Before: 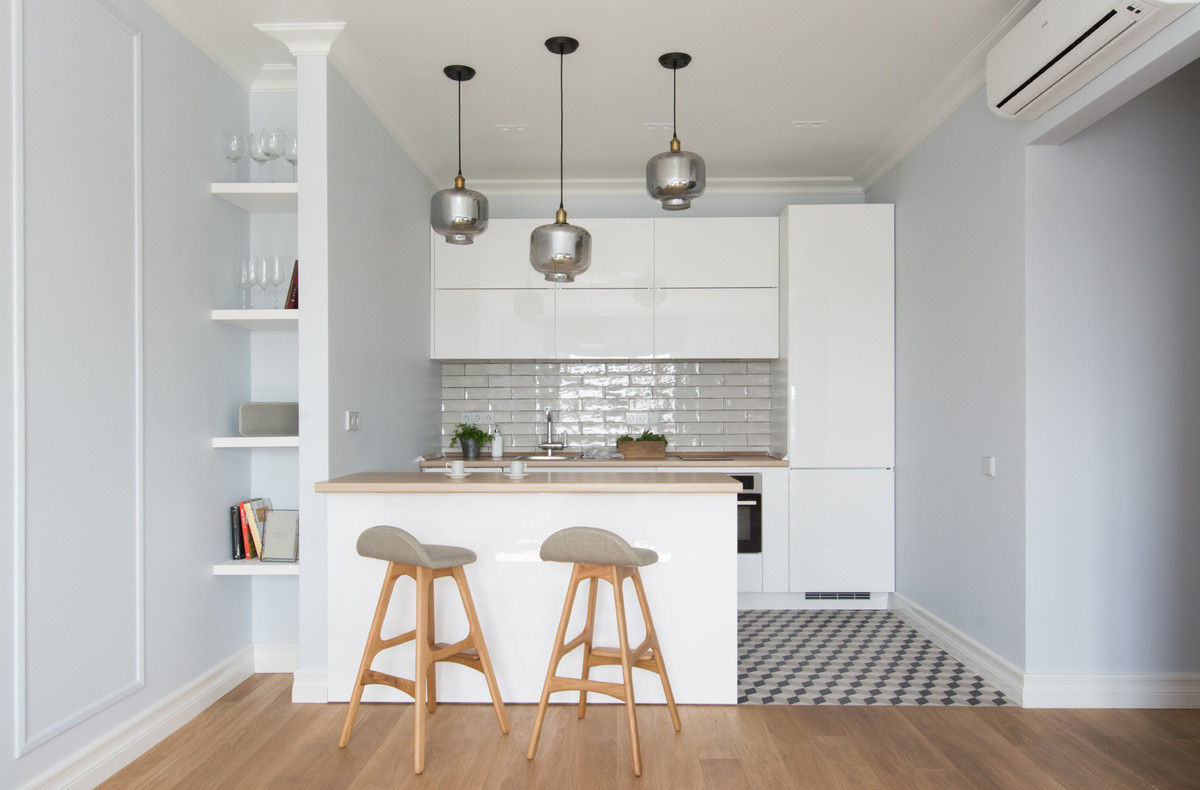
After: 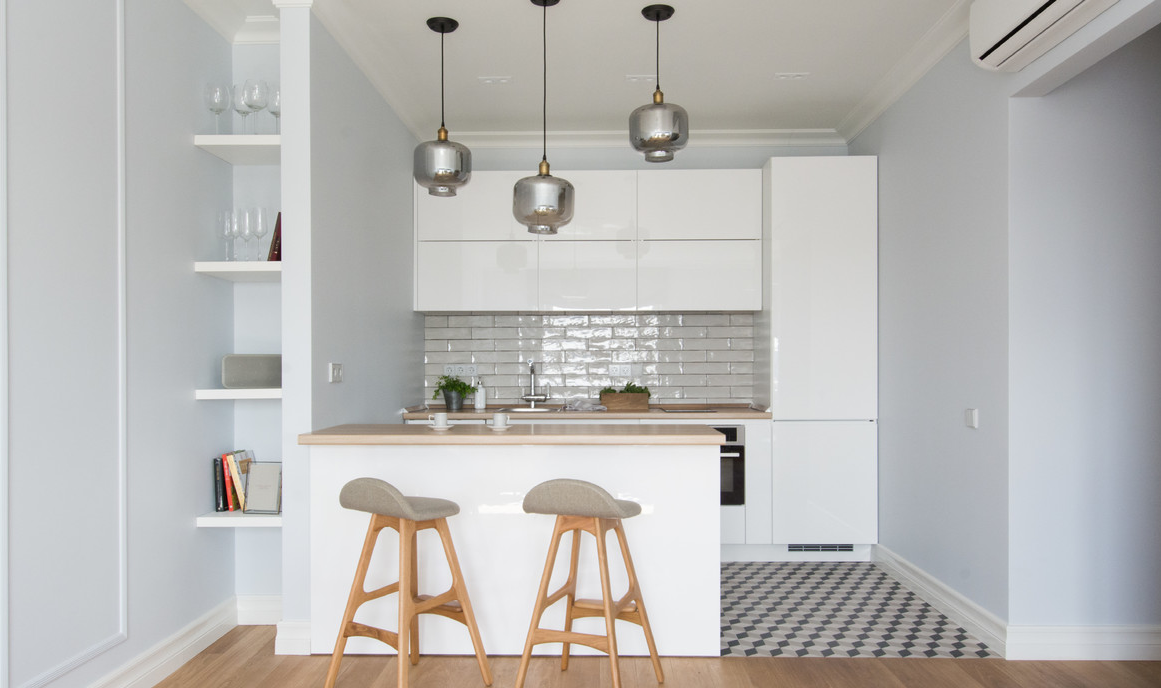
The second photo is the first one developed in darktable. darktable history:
crop: left 1.465%, top 6.116%, right 1.723%, bottom 6.761%
